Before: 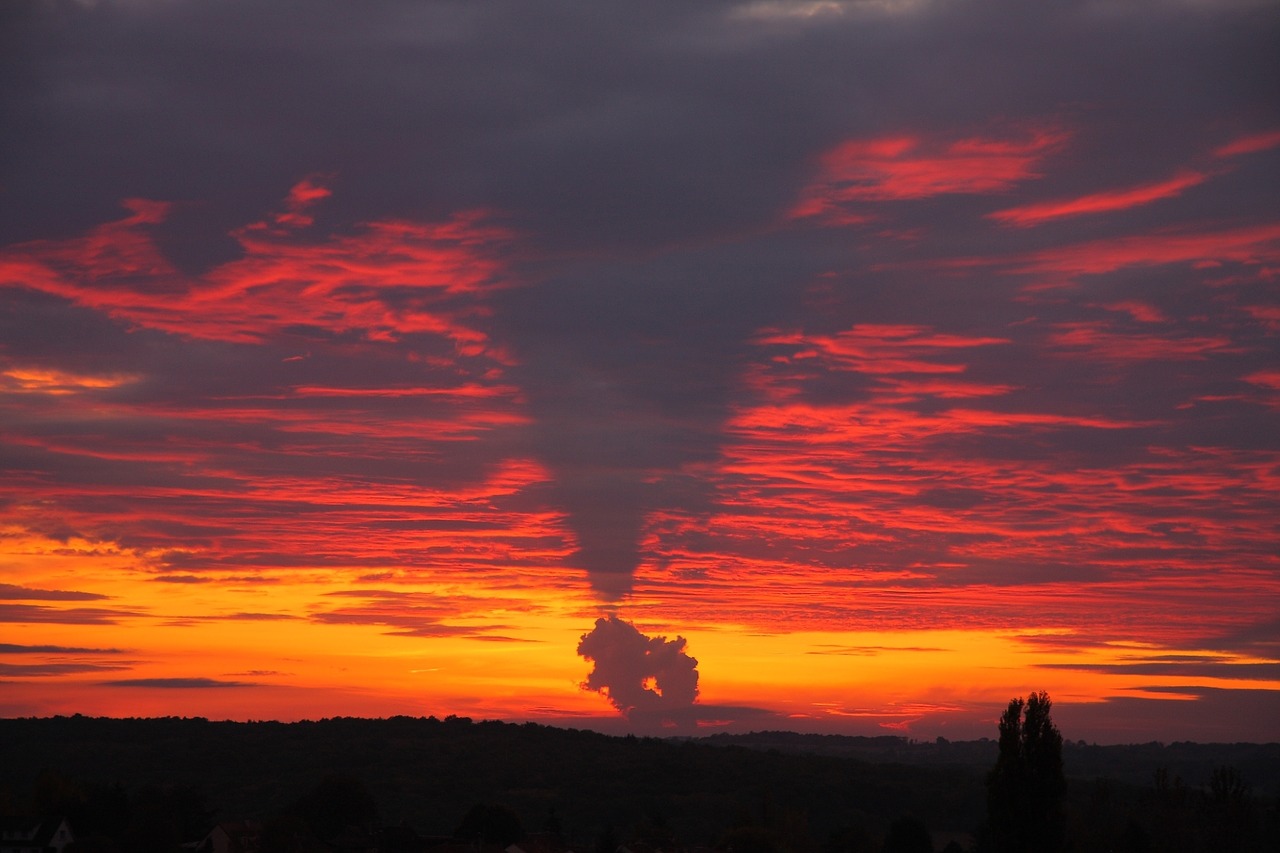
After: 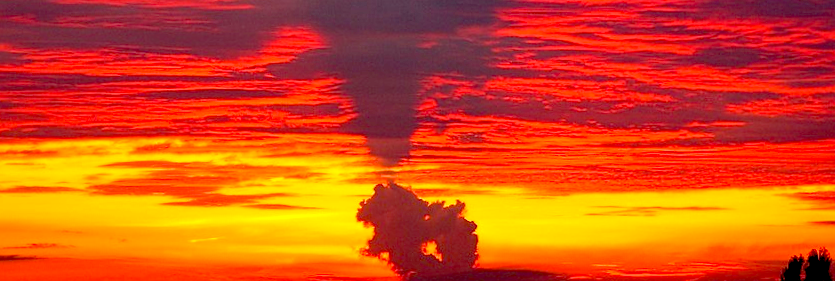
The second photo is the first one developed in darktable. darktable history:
exposure: black level correction 0.035, exposure 0.9 EV, compensate highlight preservation false
rotate and perspective: rotation -1.17°, automatic cropping off
crop: left 18.091%, top 51.13%, right 17.525%, bottom 16.85%
